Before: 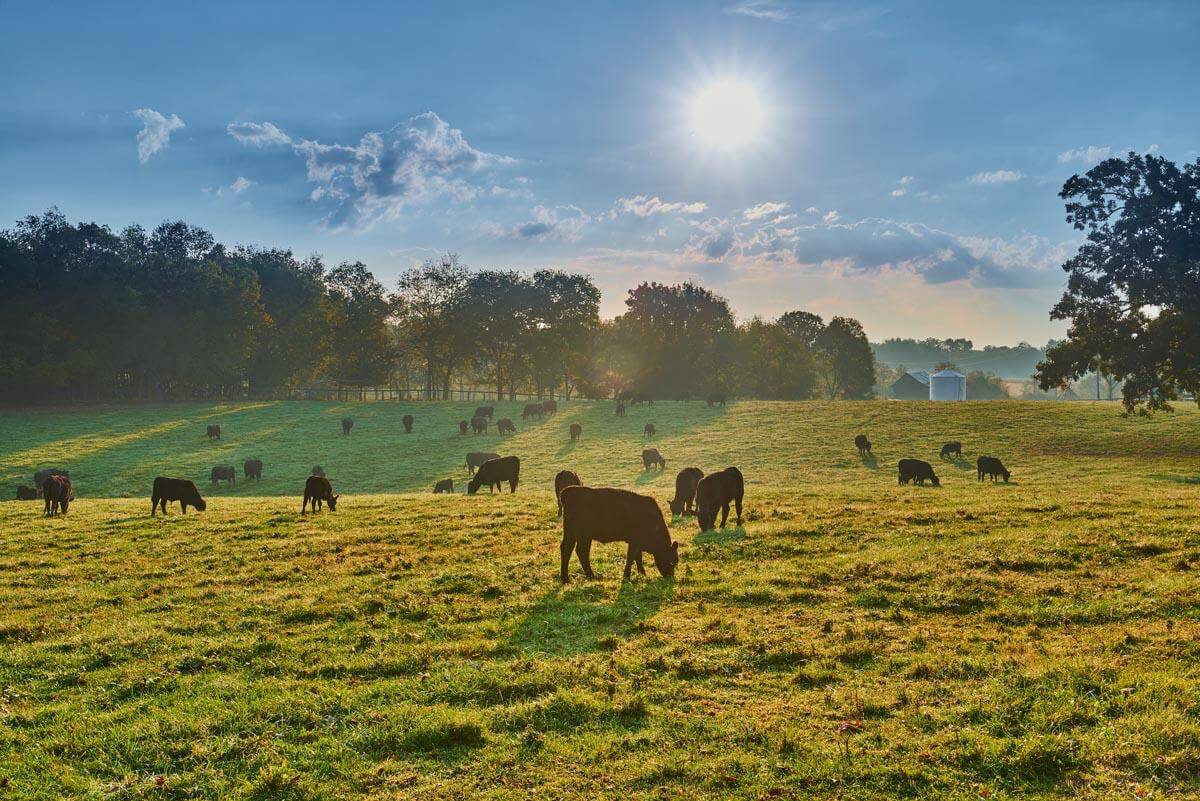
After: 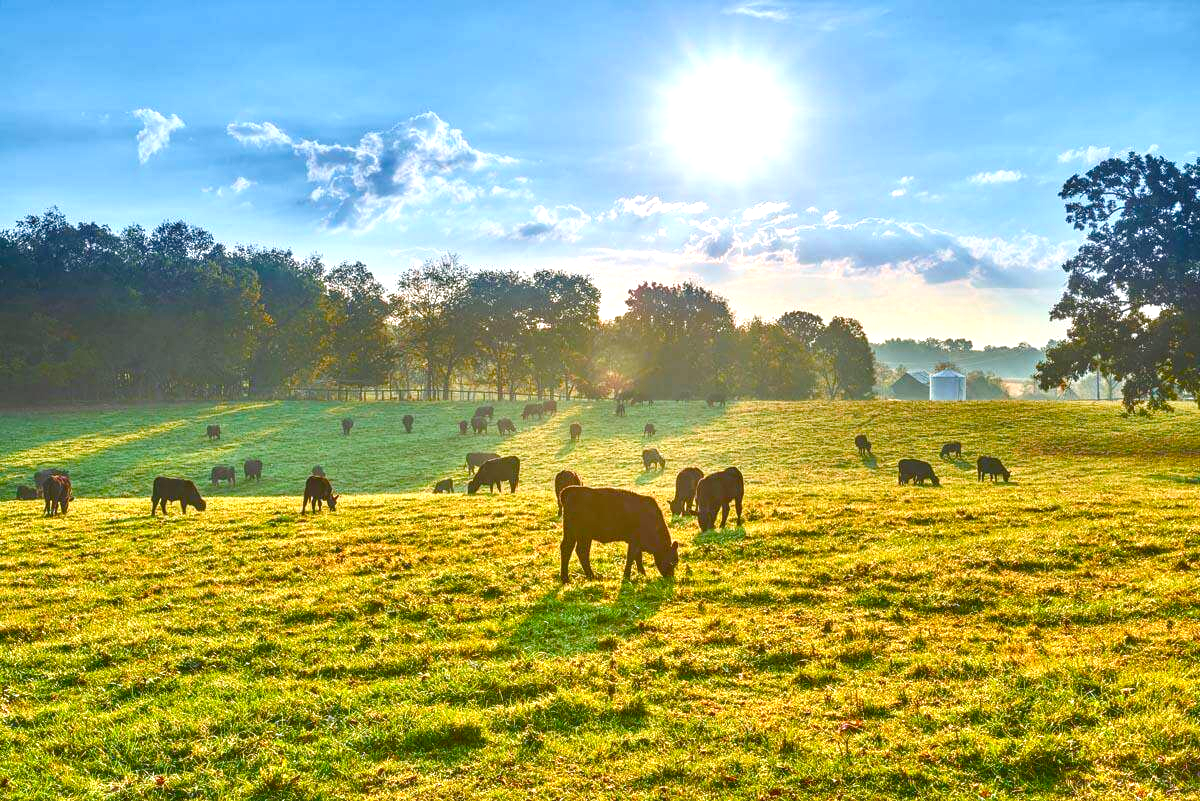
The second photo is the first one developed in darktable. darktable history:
exposure: black level correction -0.005, exposure 1.002 EV, compensate highlight preservation false
color balance rgb: perceptual saturation grading › global saturation 35%, perceptual saturation grading › highlights -25%, perceptual saturation grading › shadows 50%
local contrast: on, module defaults
